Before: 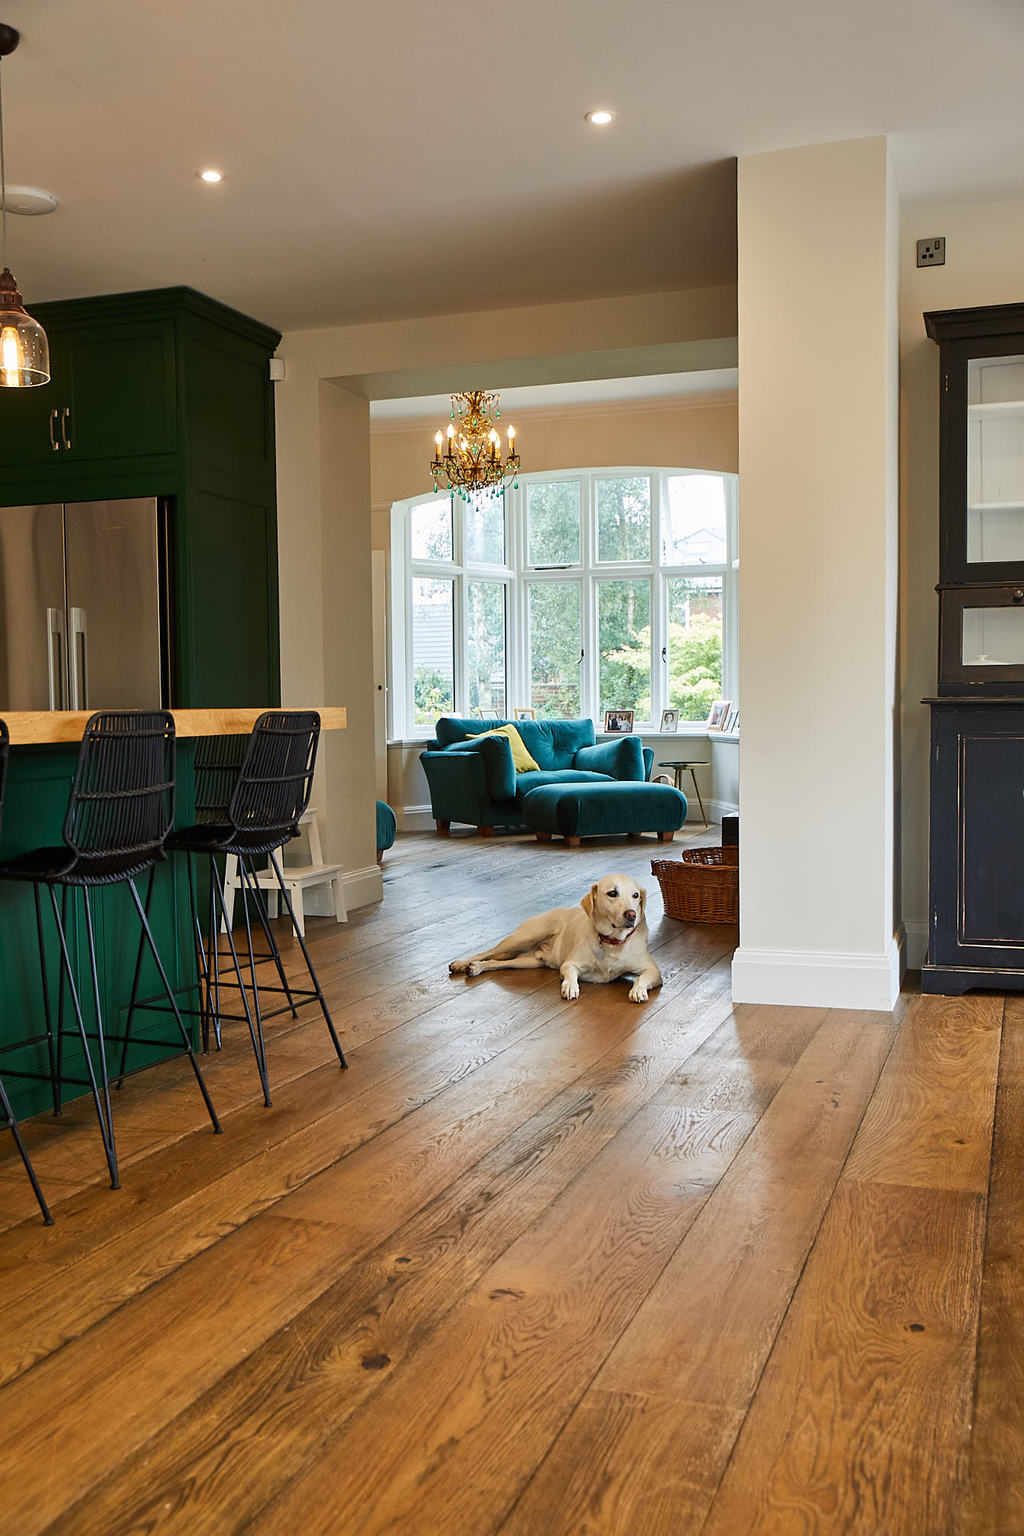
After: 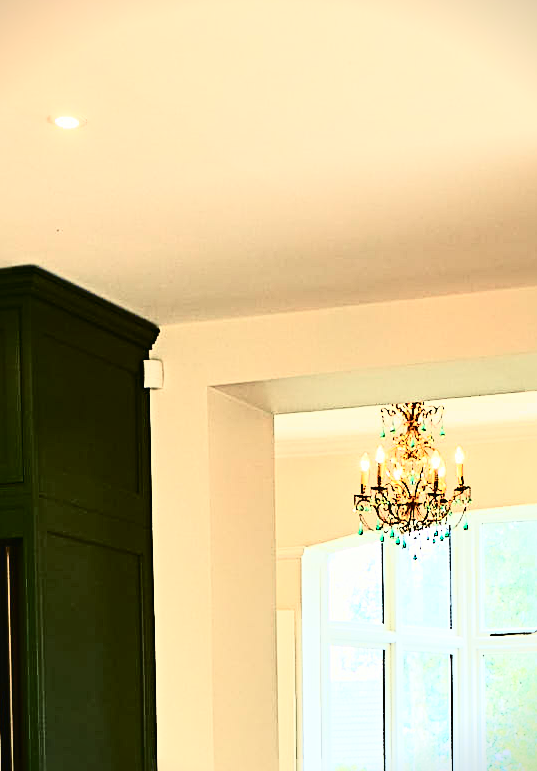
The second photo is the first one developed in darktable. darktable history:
vignetting: fall-off start 99.7%, brightness -0.633, saturation -0.004, unbound false
crop: left 15.676%, top 5.437%, right 44.164%, bottom 56.166%
sharpen: radius 4.861
base curve: curves: ch0 [(0, 0) (0.028, 0.03) (0.121, 0.232) (0.46, 0.748) (0.859, 0.968) (1, 1)]
tone curve: curves: ch0 [(0, 0.023) (0.087, 0.065) (0.184, 0.168) (0.45, 0.54) (0.57, 0.683) (0.706, 0.841) (0.877, 0.948) (1, 0.984)]; ch1 [(0, 0) (0.388, 0.369) (0.447, 0.447) (0.505, 0.5) (0.534, 0.528) (0.57, 0.571) (0.592, 0.602) (0.644, 0.663) (1, 1)]; ch2 [(0, 0) (0.314, 0.223) (0.427, 0.405) (0.492, 0.496) (0.524, 0.547) (0.534, 0.57) (0.583, 0.605) (0.673, 0.667) (1, 1)], color space Lab, independent channels, preserve colors none
exposure: exposure 0.608 EV, compensate highlight preservation false
